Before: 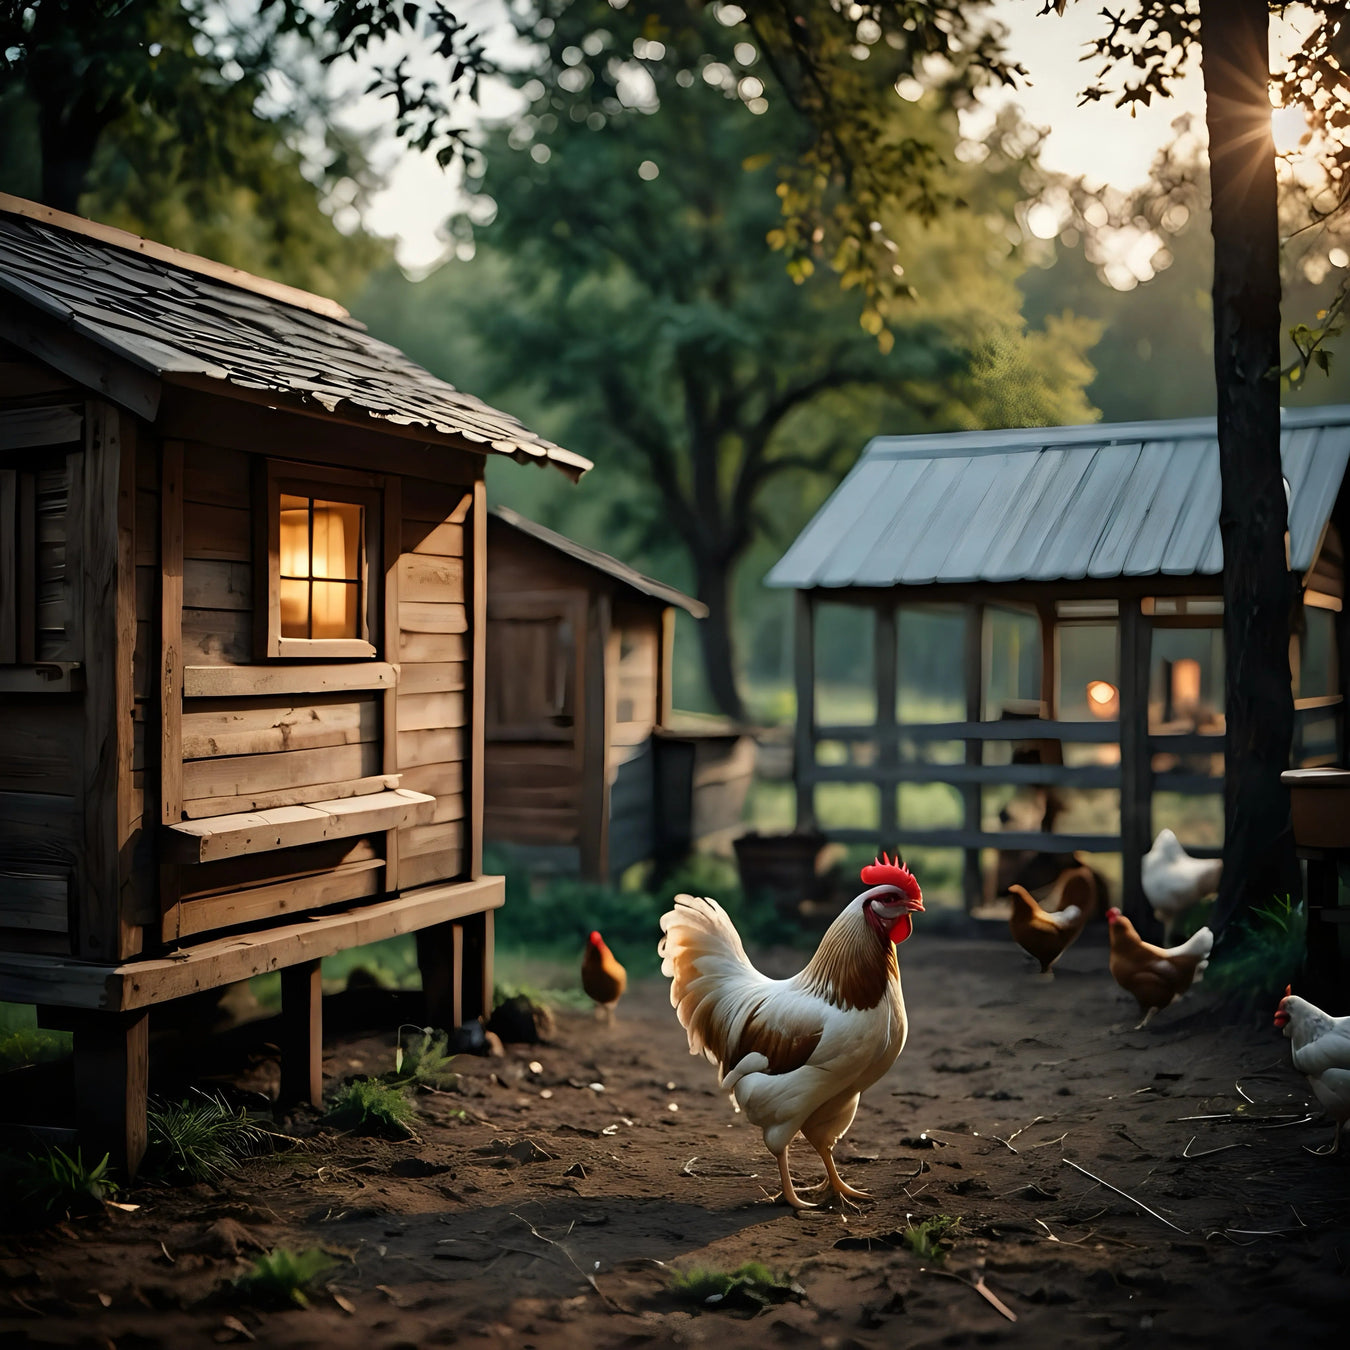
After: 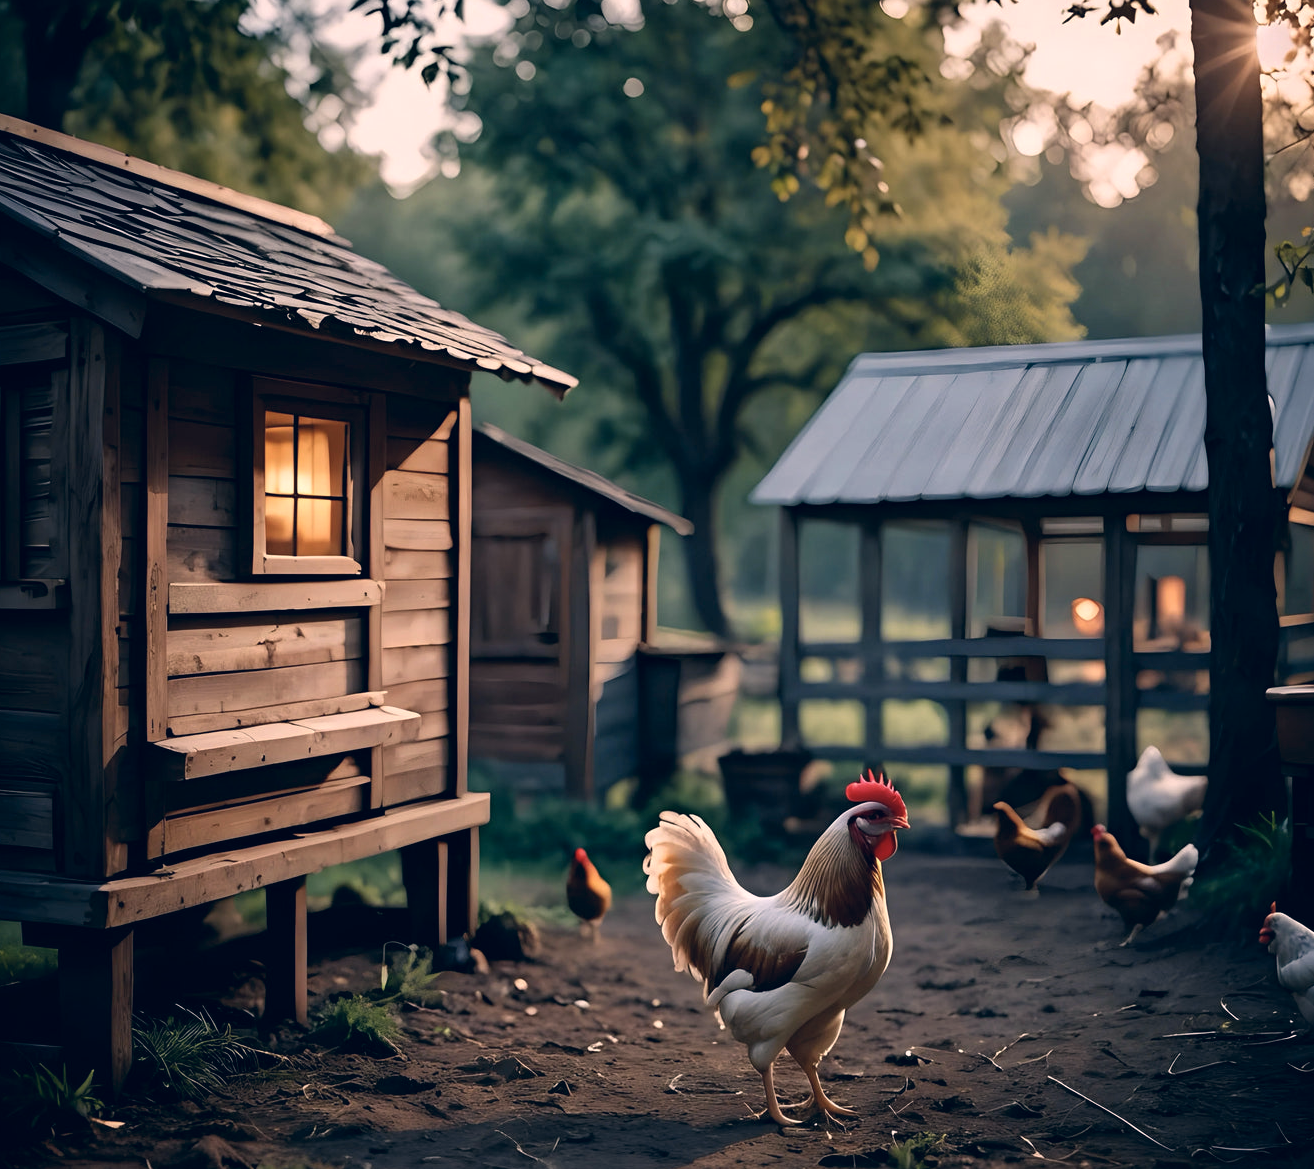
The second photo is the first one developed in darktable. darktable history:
color correction: highlights a* 13.82, highlights b* 5.76, shadows a* -5.68, shadows b* -15.56, saturation 0.863
crop: left 1.134%, top 6.198%, right 1.503%, bottom 7.186%
